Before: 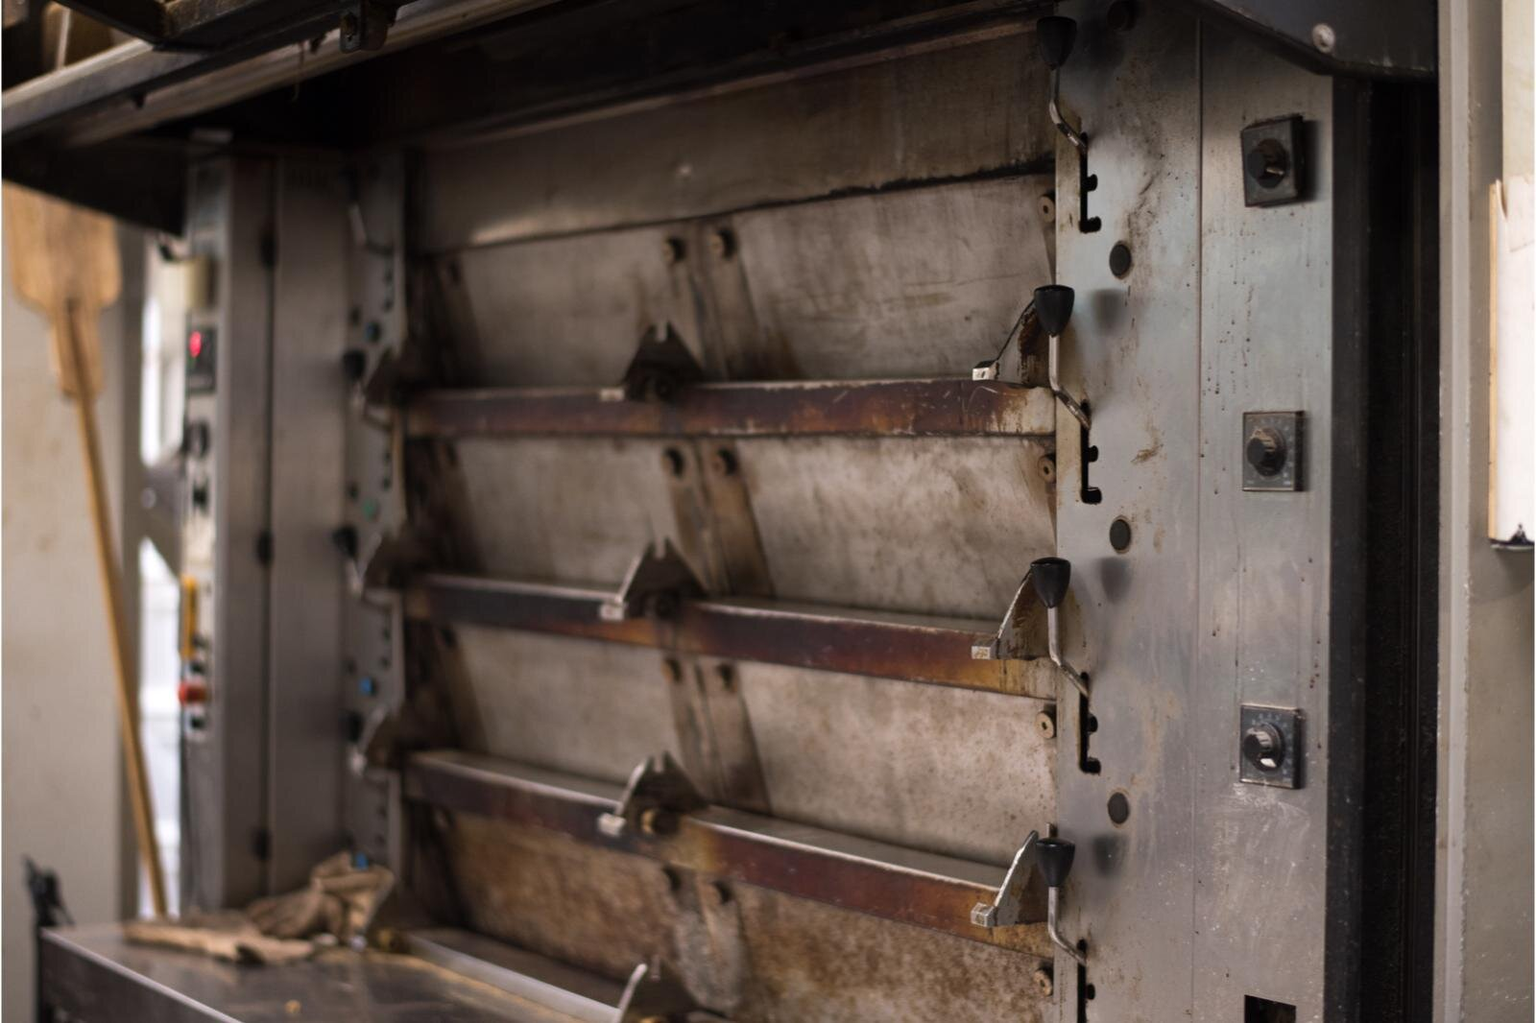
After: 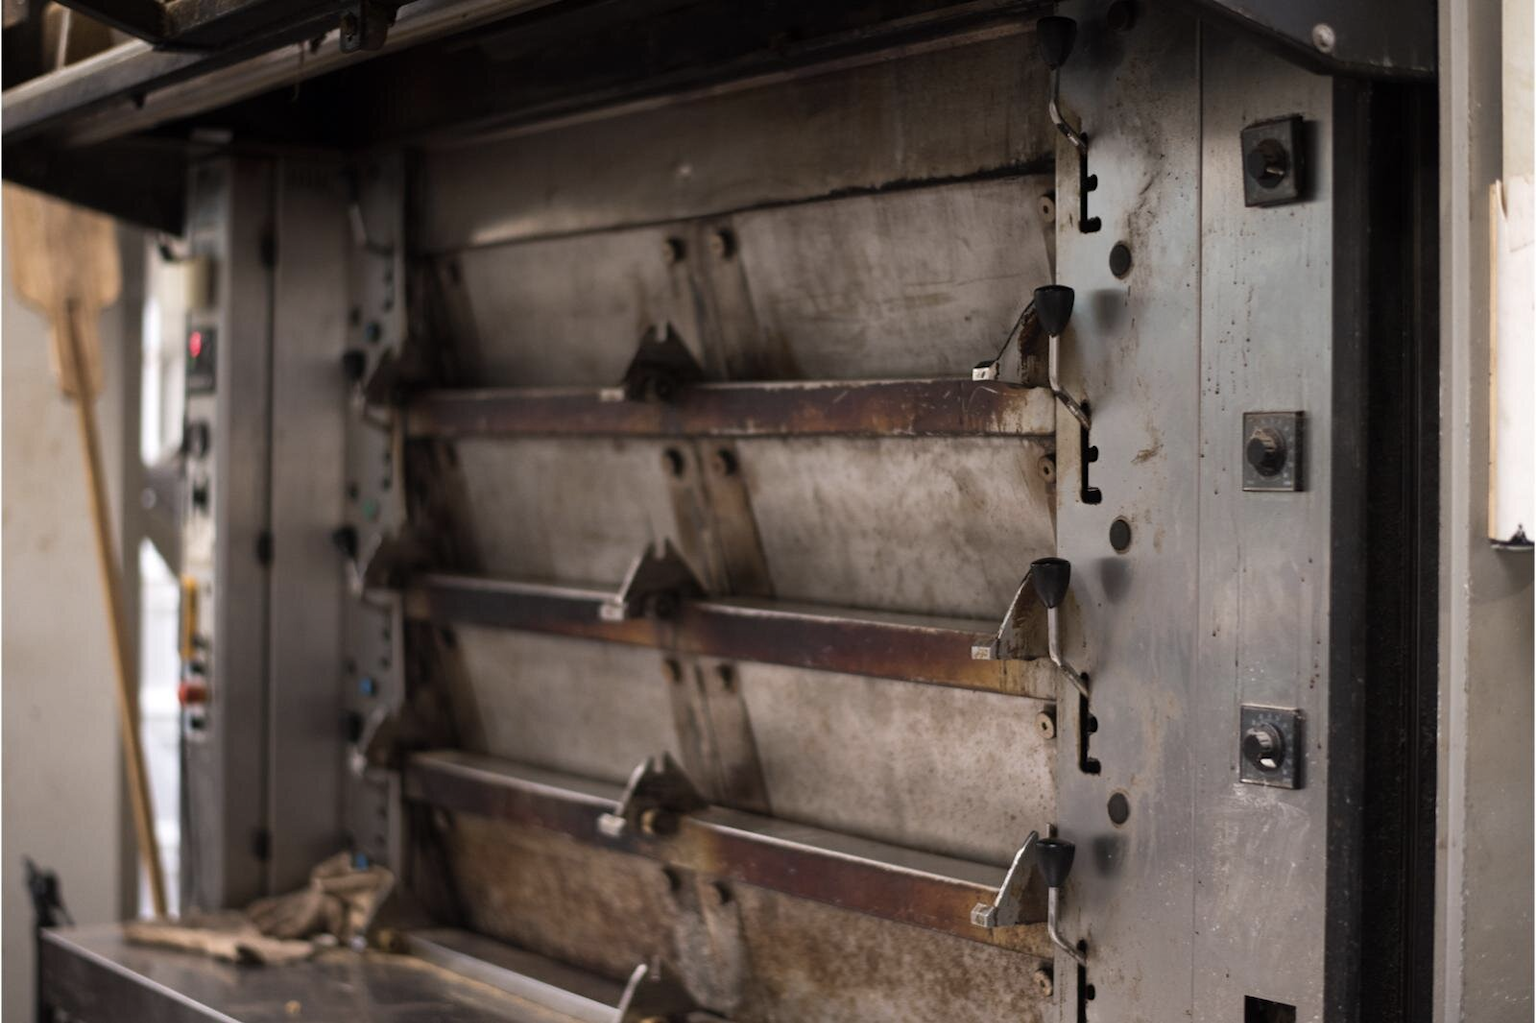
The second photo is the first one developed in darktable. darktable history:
color correction: highlights b* 0.012, saturation 0.82
